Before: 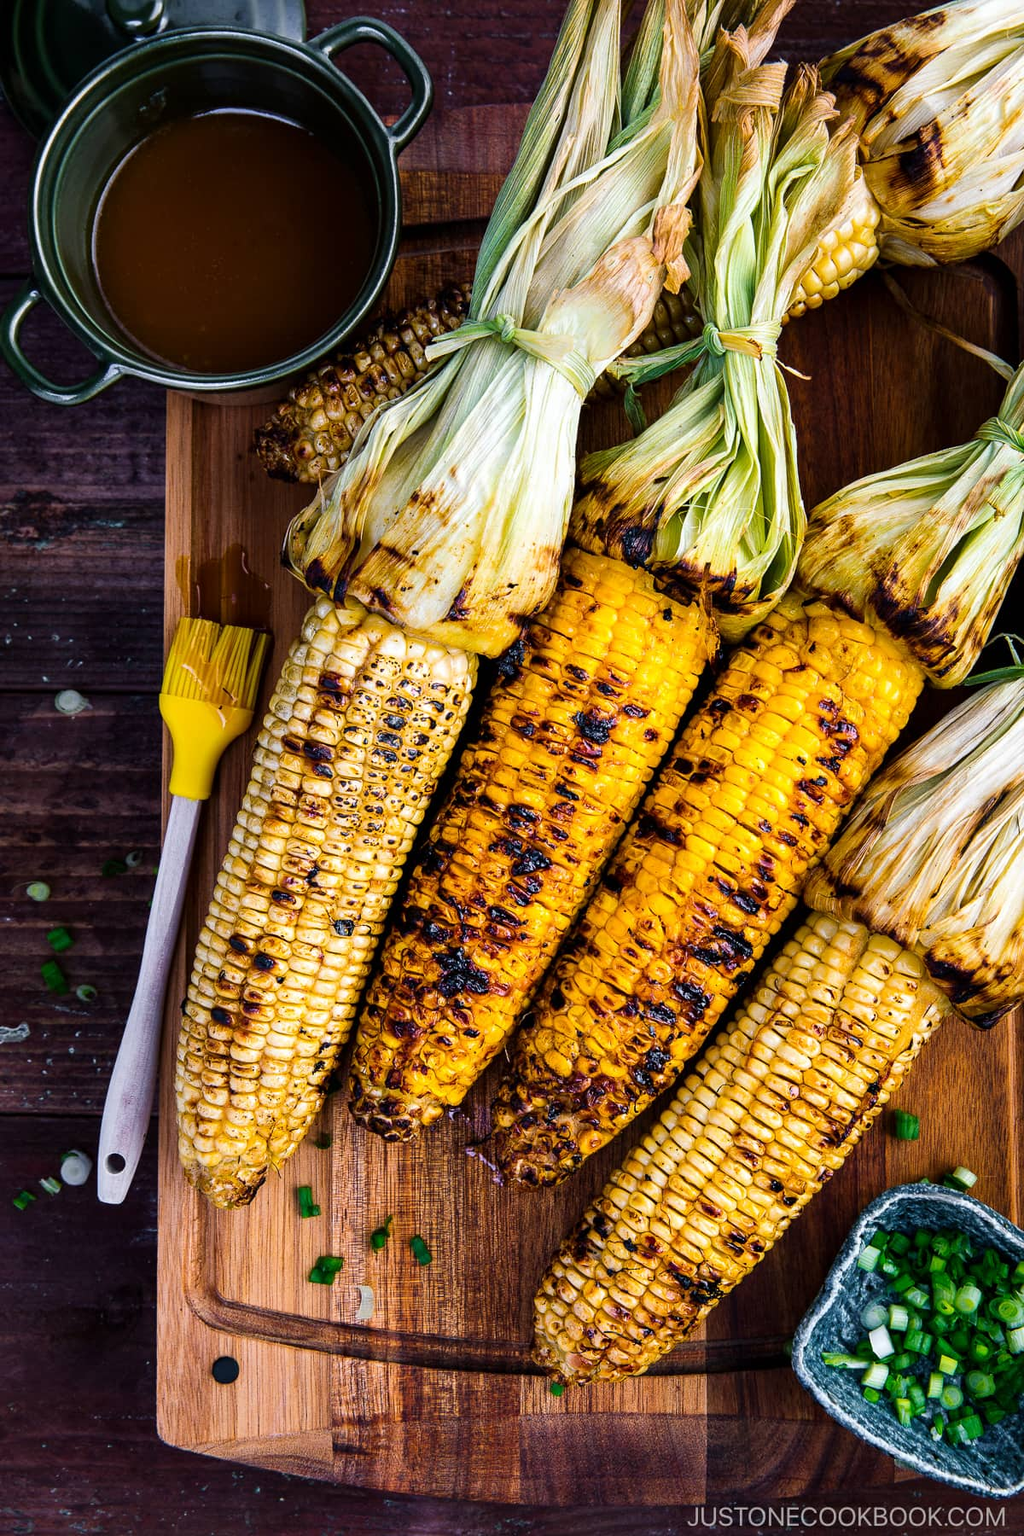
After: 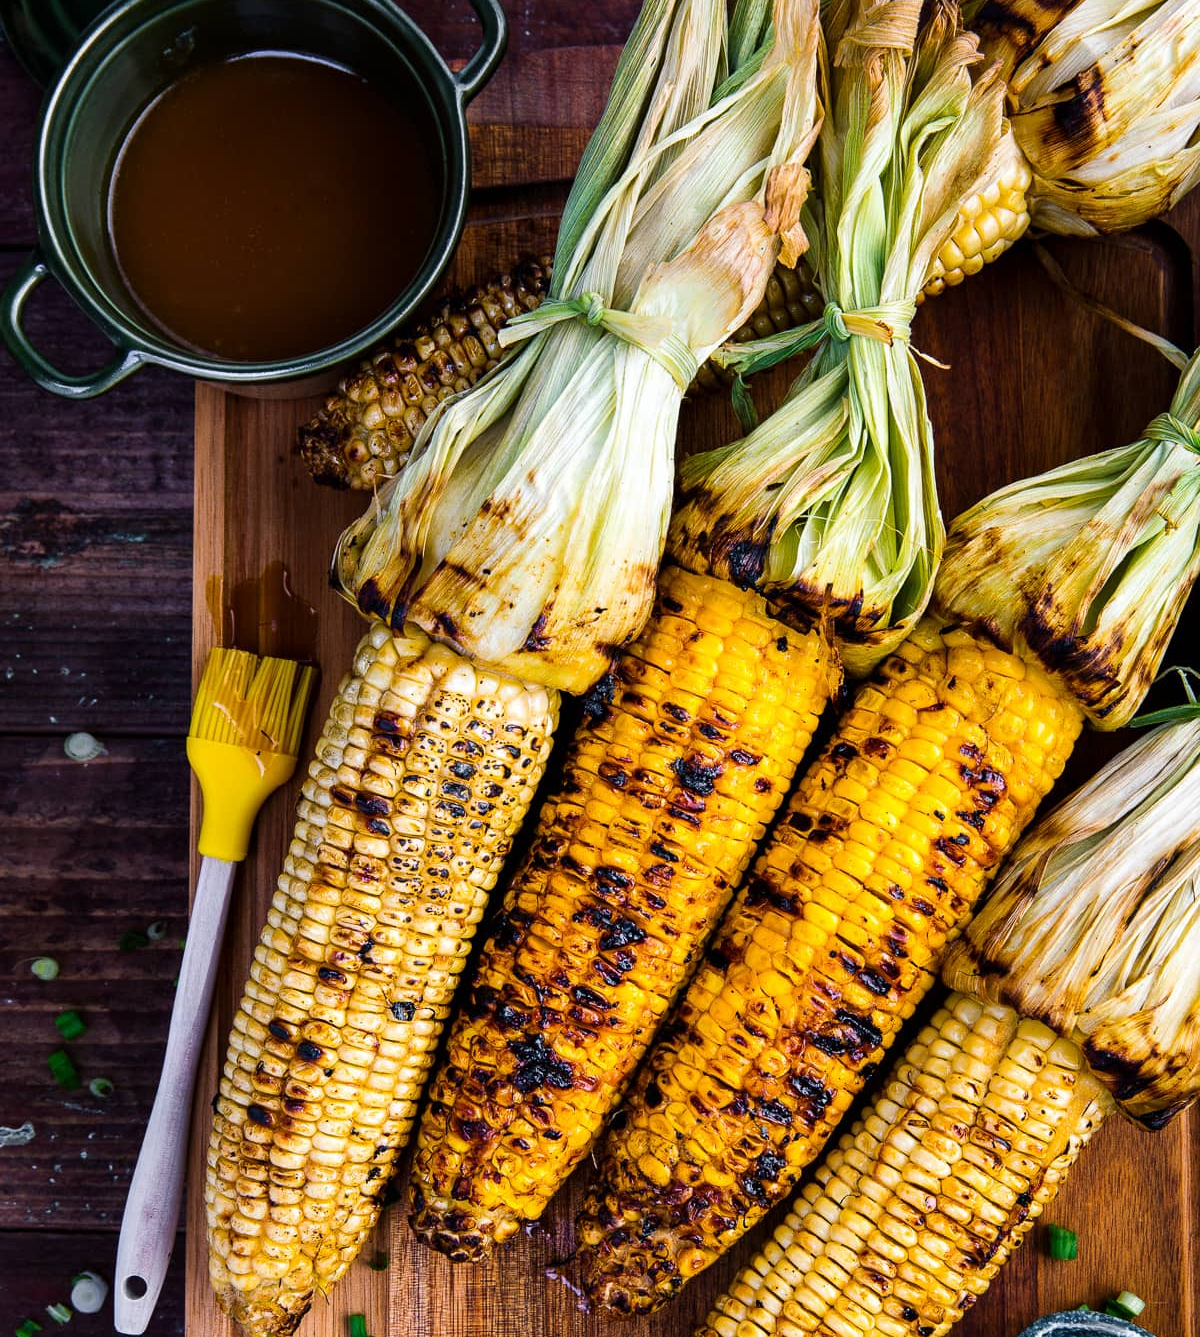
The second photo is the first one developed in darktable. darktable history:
crop: top 4.277%, bottom 21.417%
